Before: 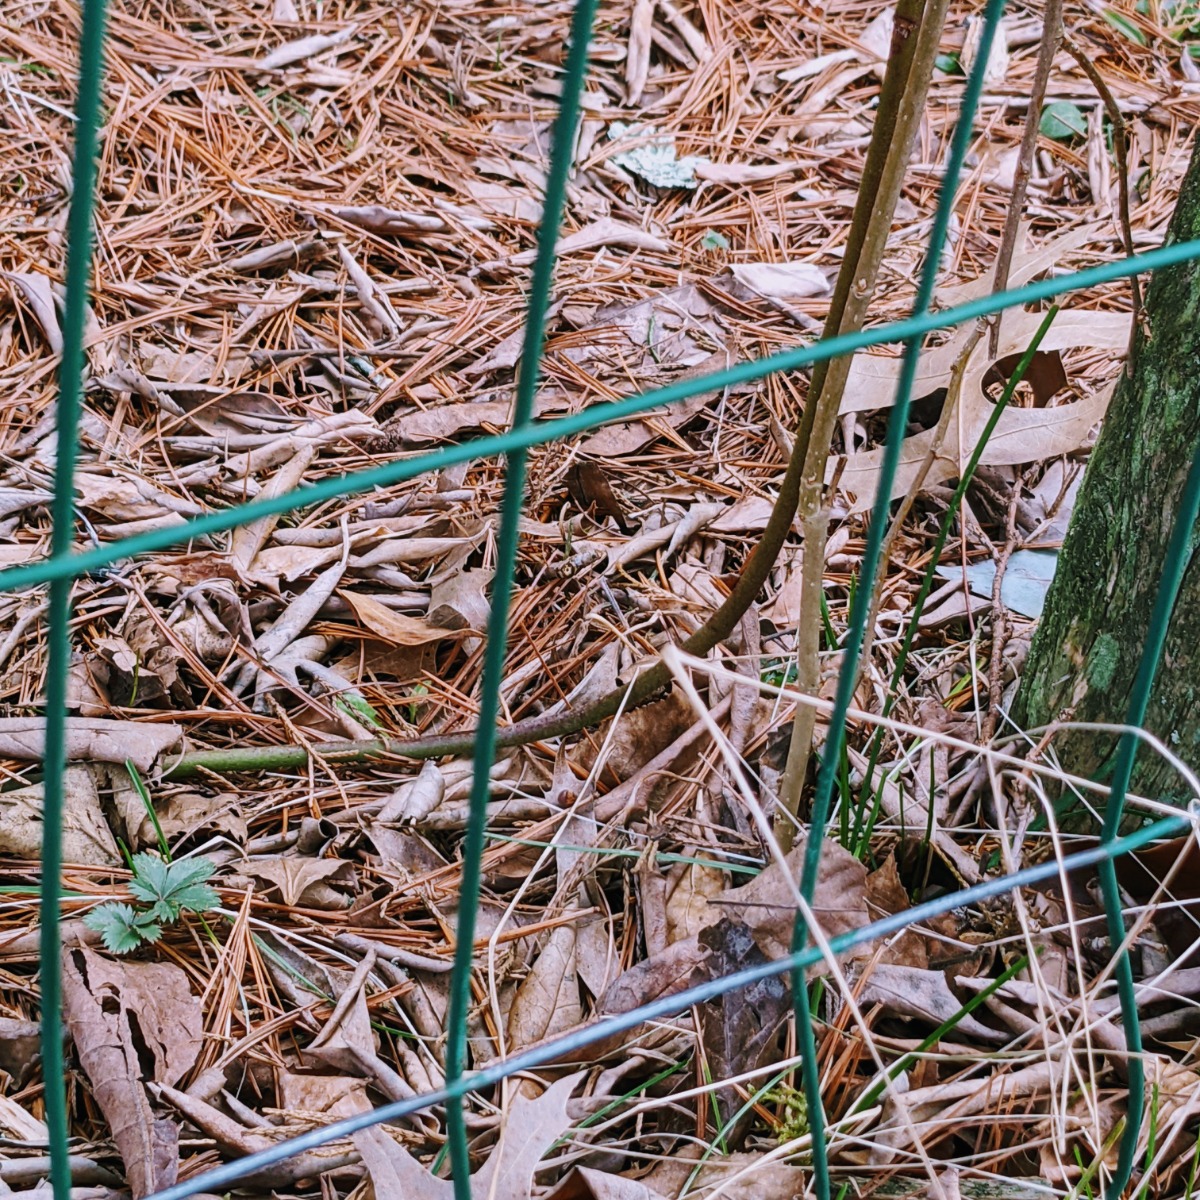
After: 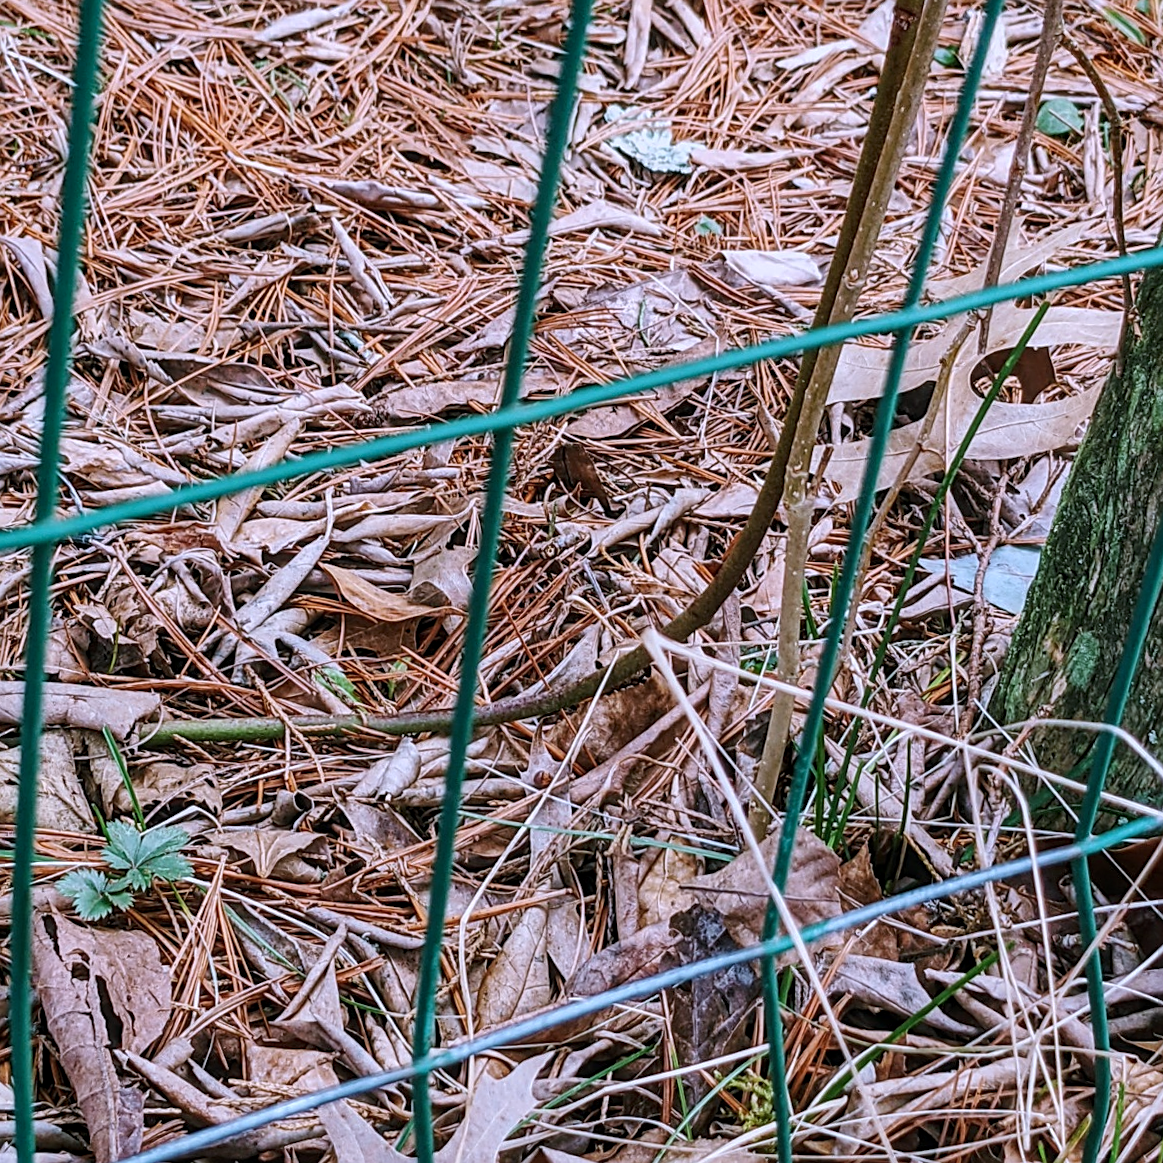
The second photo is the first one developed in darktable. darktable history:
local contrast: detail 130%
sharpen: on, module defaults
color correction: highlights a* -0.715, highlights b* -8.5
crop and rotate: angle -1.8°
